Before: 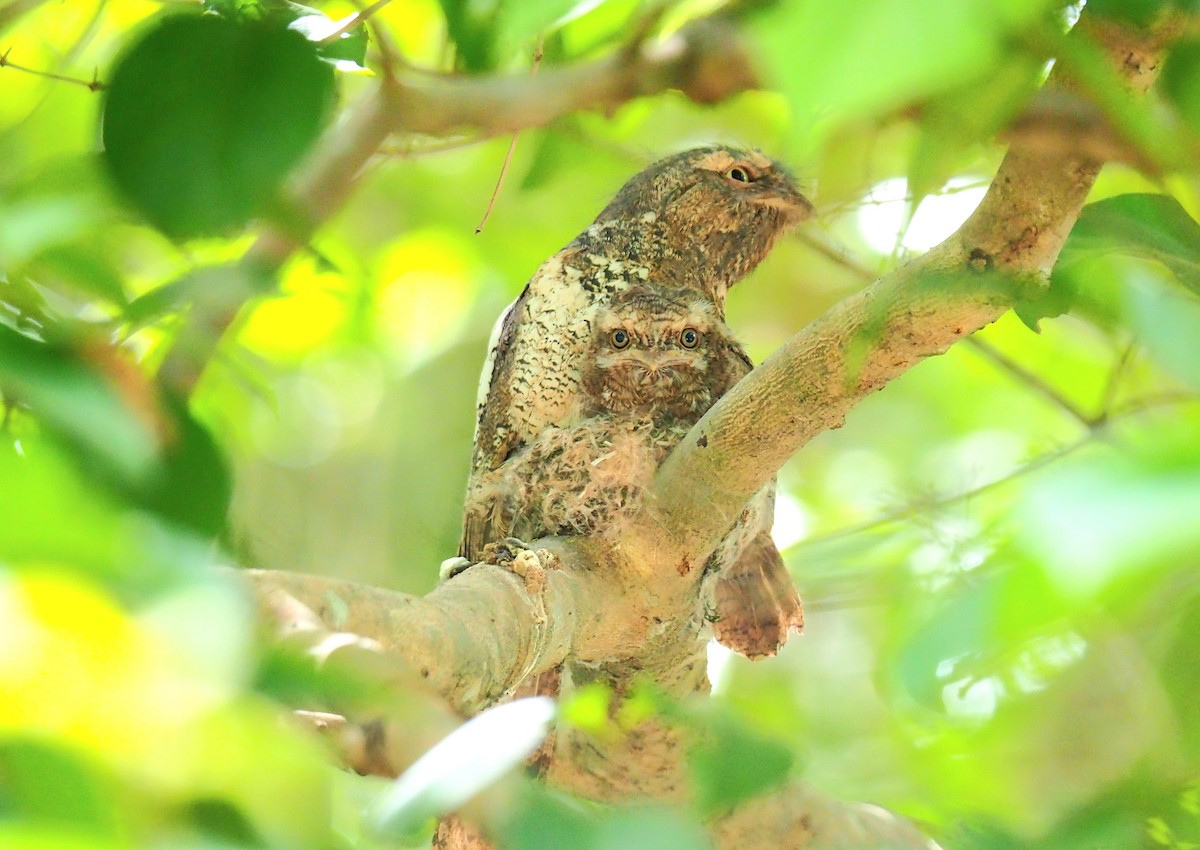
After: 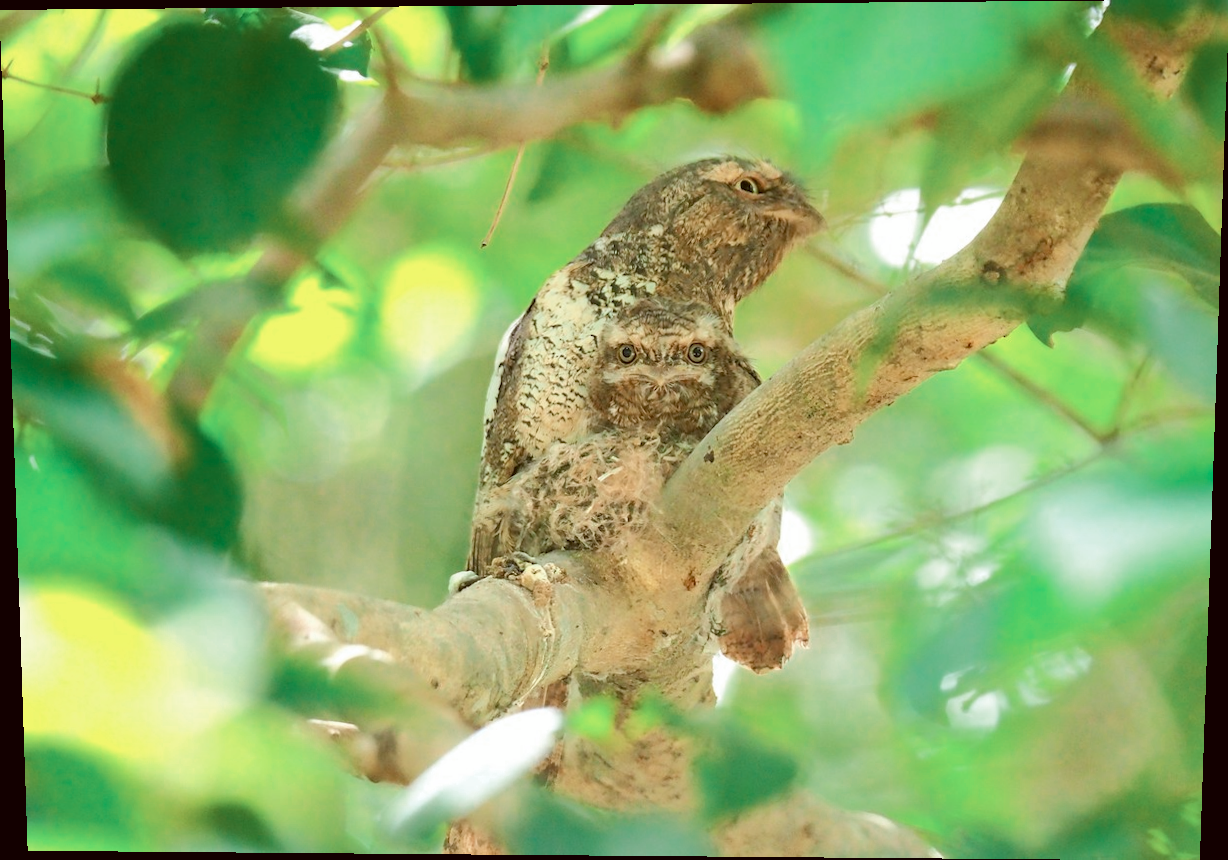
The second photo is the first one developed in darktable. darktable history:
color zones: curves: ch0 [(0, 0.5) (0.125, 0.4) (0.25, 0.5) (0.375, 0.4) (0.5, 0.4) (0.625, 0.6) (0.75, 0.6) (0.875, 0.5)]; ch1 [(0, 0.35) (0.125, 0.45) (0.25, 0.35) (0.375, 0.35) (0.5, 0.35) (0.625, 0.35) (0.75, 0.45) (0.875, 0.35)]; ch2 [(0, 0.6) (0.125, 0.5) (0.25, 0.5) (0.375, 0.6) (0.5, 0.6) (0.625, 0.5) (0.75, 0.5) (0.875, 0.5)]
rotate and perspective: lens shift (vertical) 0.048, lens shift (horizontal) -0.024, automatic cropping off
color correction: highlights a* -0.482, highlights b* 0.161, shadows a* 4.66, shadows b* 20.72
